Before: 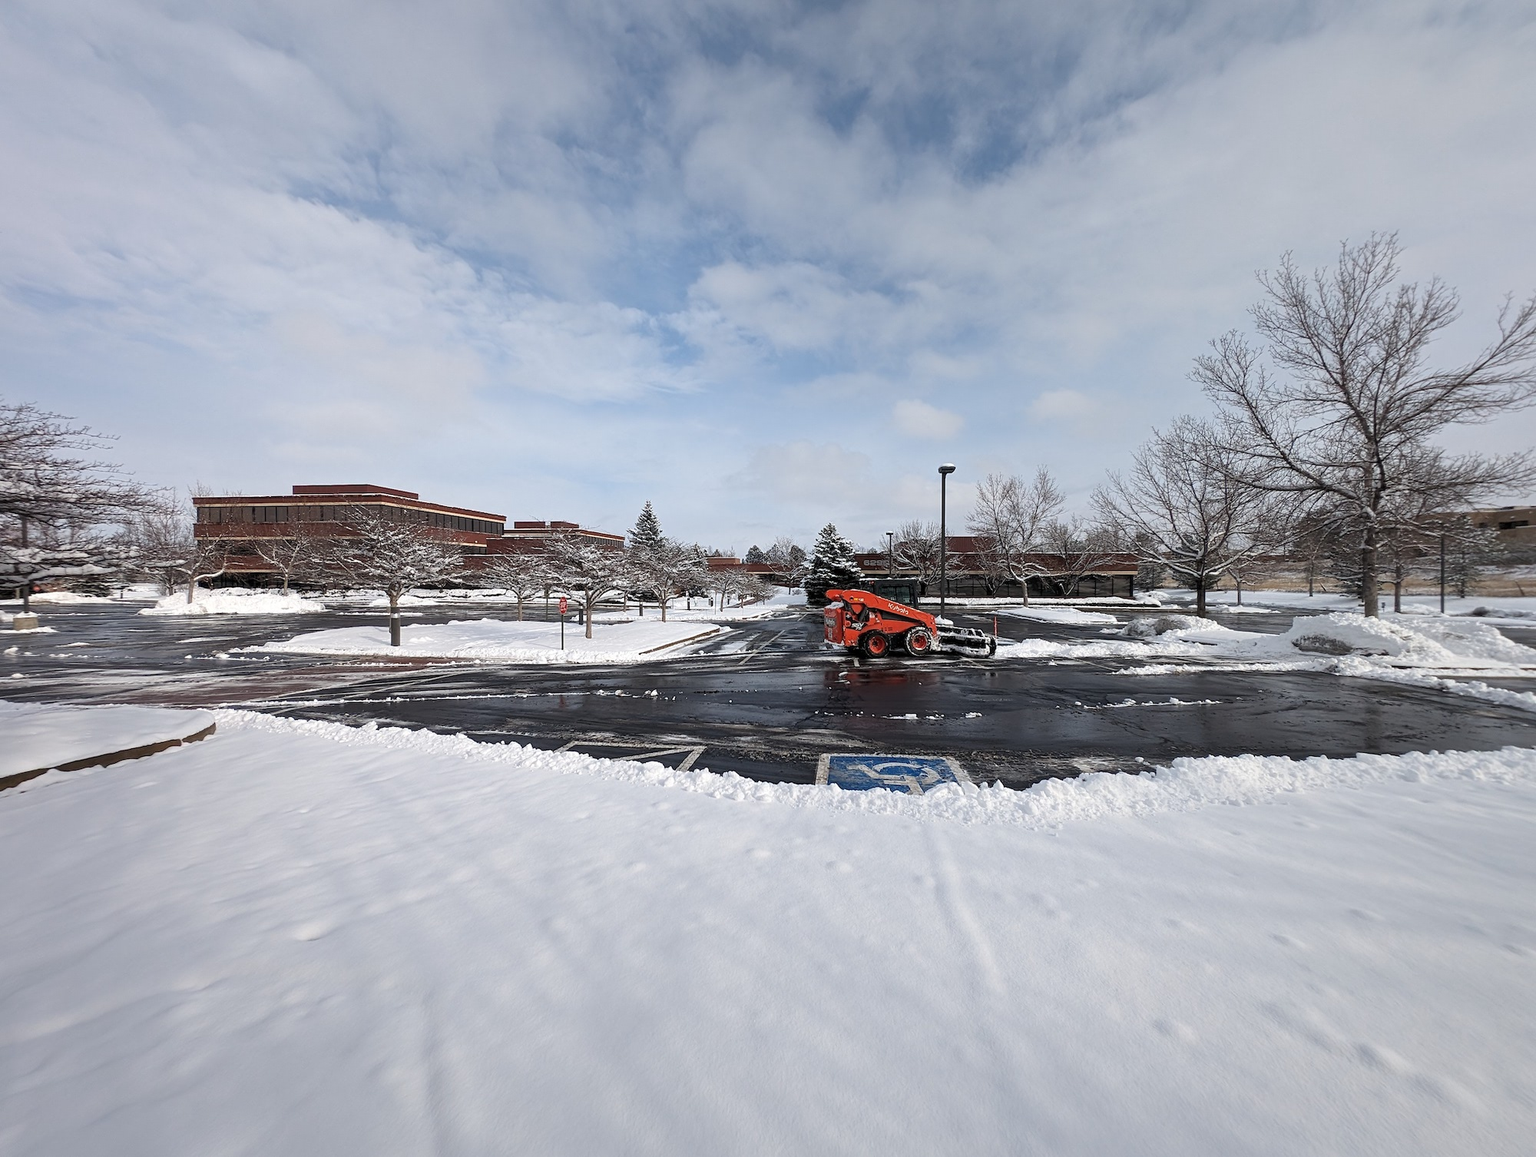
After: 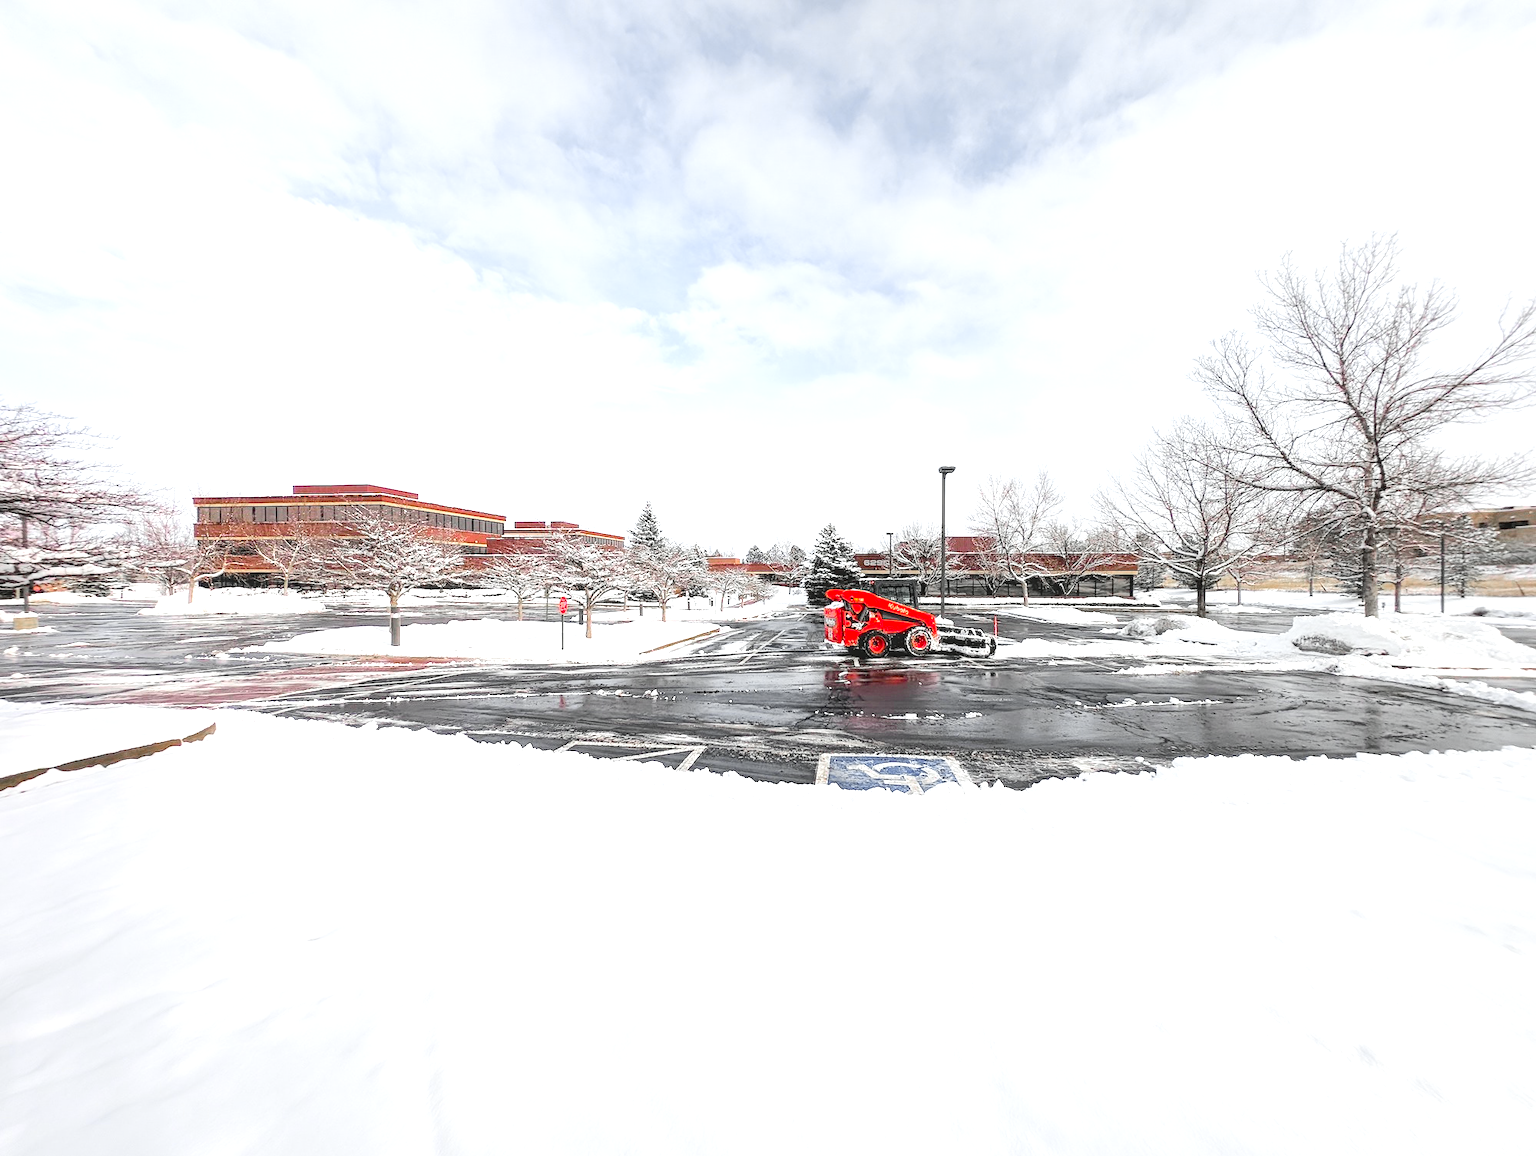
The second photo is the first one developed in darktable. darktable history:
local contrast: detail 110%
exposure: black level correction 0.001, exposure 1.646 EV, compensate exposure bias true, compensate highlight preservation false
tone curve: curves: ch0 [(0, 0.03) (0.113, 0.087) (0.207, 0.184) (0.515, 0.612) (0.712, 0.793) (1, 0.946)]; ch1 [(0, 0) (0.172, 0.123) (0.317, 0.279) (0.407, 0.401) (0.476, 0.482) (0.505, 0.499) (0.534, 0.534) (0.632, 0.645) (0.726, 0.745) (1, 1)]; ch2 [(0, 0) (0.411, 0.424) (0.476, 0.492) (0.521, 0.524) (0.541, 0.559) (0.65, 0.699) (1, 1)], color space Lab, independent channels, preserve colors none
color zones: curves: ch0 [(0, 0.48) (0.209, 0.398) (0.305, 0.332) (0.429, 0.493) (0.571, 0.5) (0.714, 0.5) (0.857, 0.5) (1, 0.48)]; ch1 [(0, 0.736) (0.143, 0.625) (0.225, 0.371) (0.429, 0.256) (0.571, 0.241) (0.714, 0.213) (0.857, 0.48) (1, 0.736)]; ch2 [(0, 0.448) (0.143, 0.498) (0.286, 0.5) (0.429, 0.5) (0.571, 0.5) (0.714, 0.5) (0.857, 0.5) (1, 0.448)]
